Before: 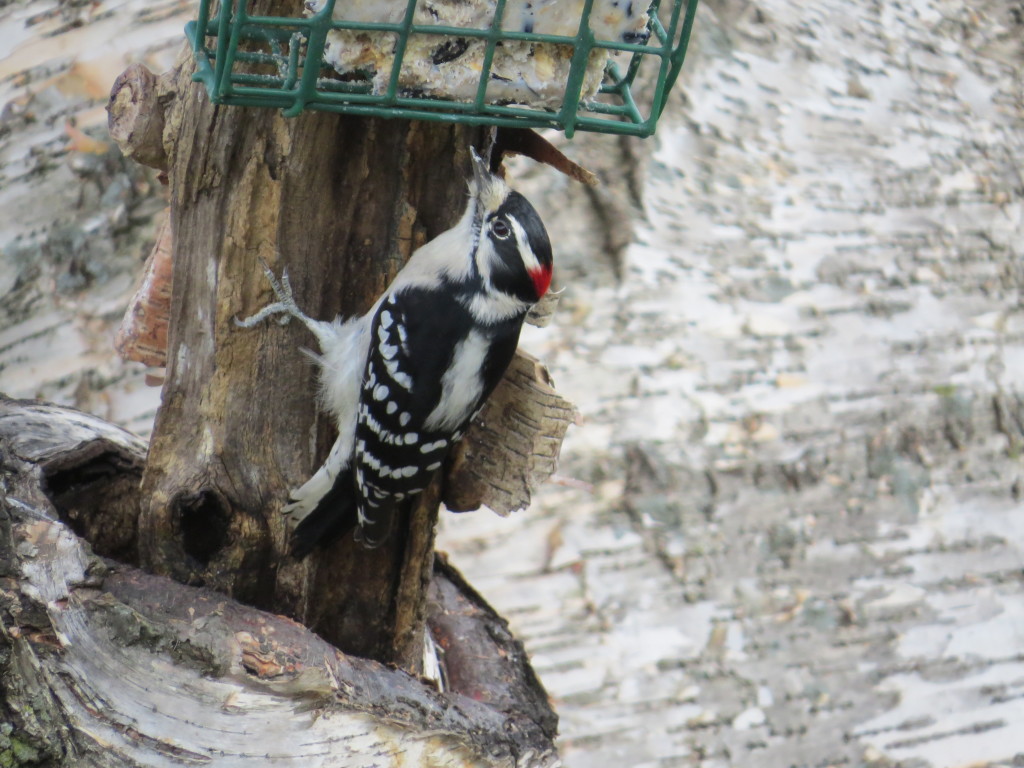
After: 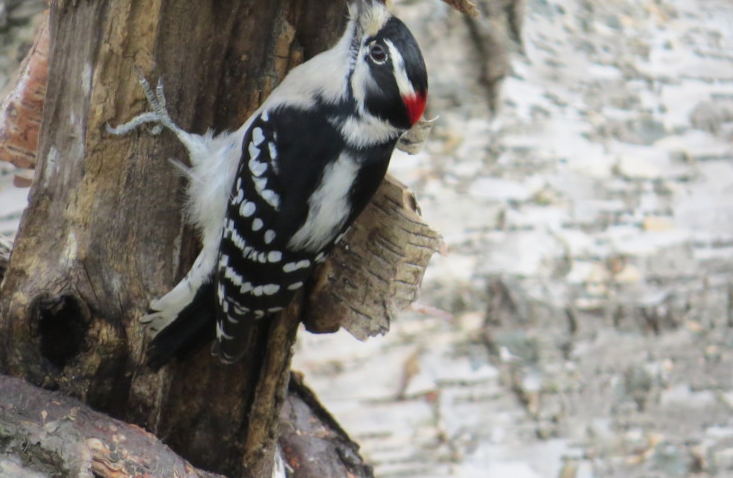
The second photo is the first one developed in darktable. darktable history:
crop and rotate: angle -3.82°, left 9.818%, top 20.452%, right 12.386%, bottom 11.88%
